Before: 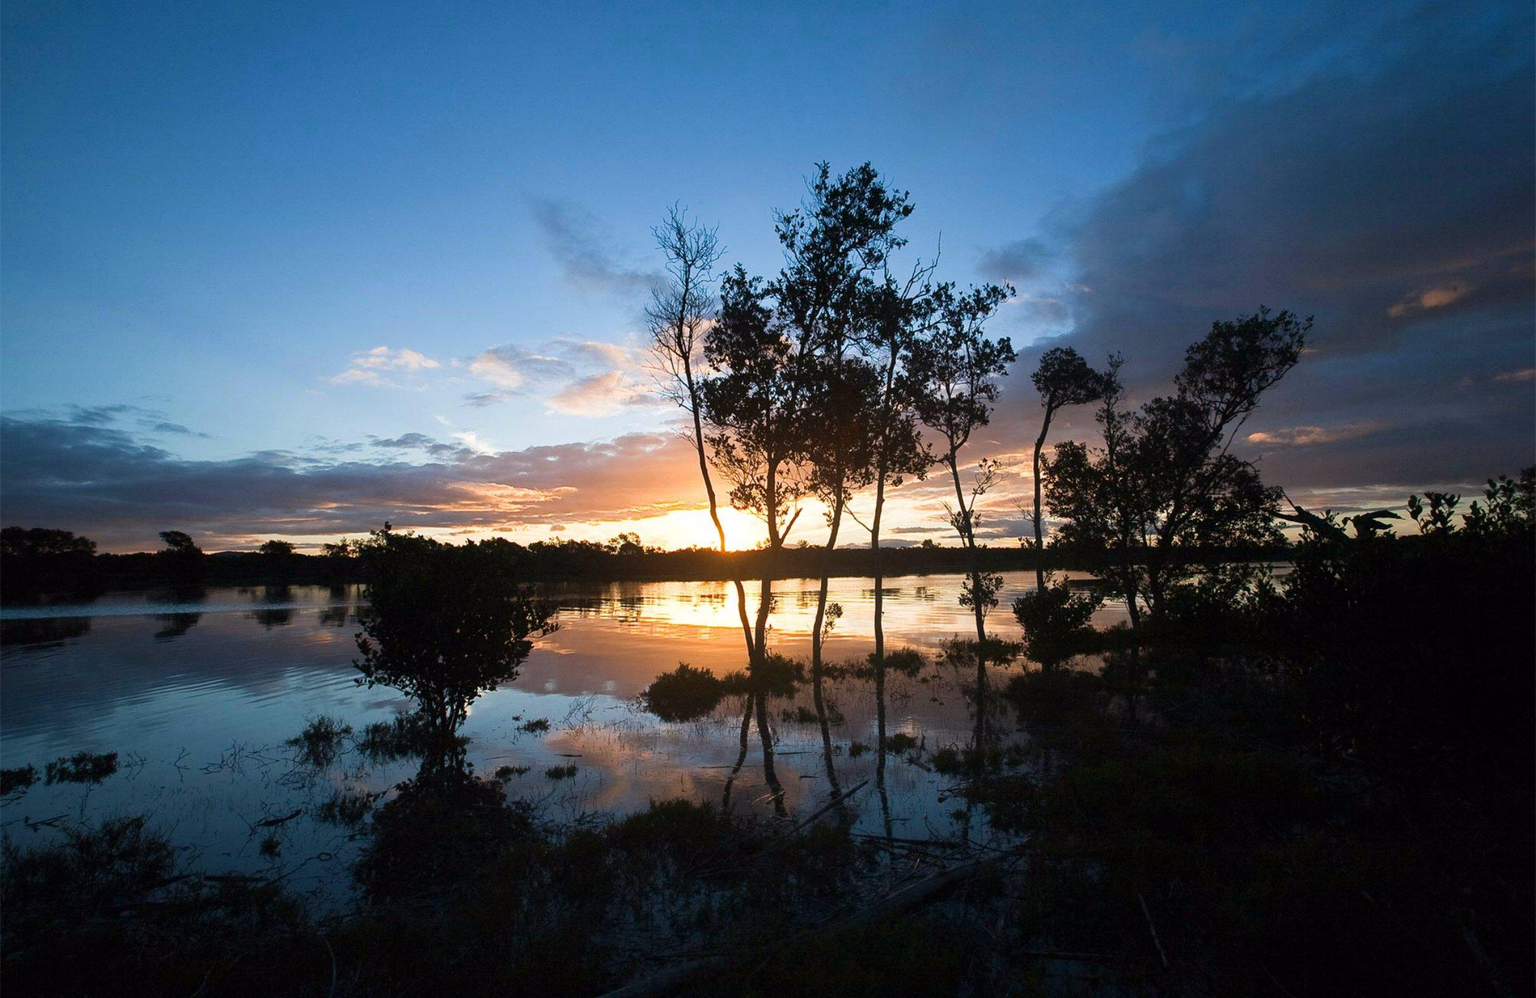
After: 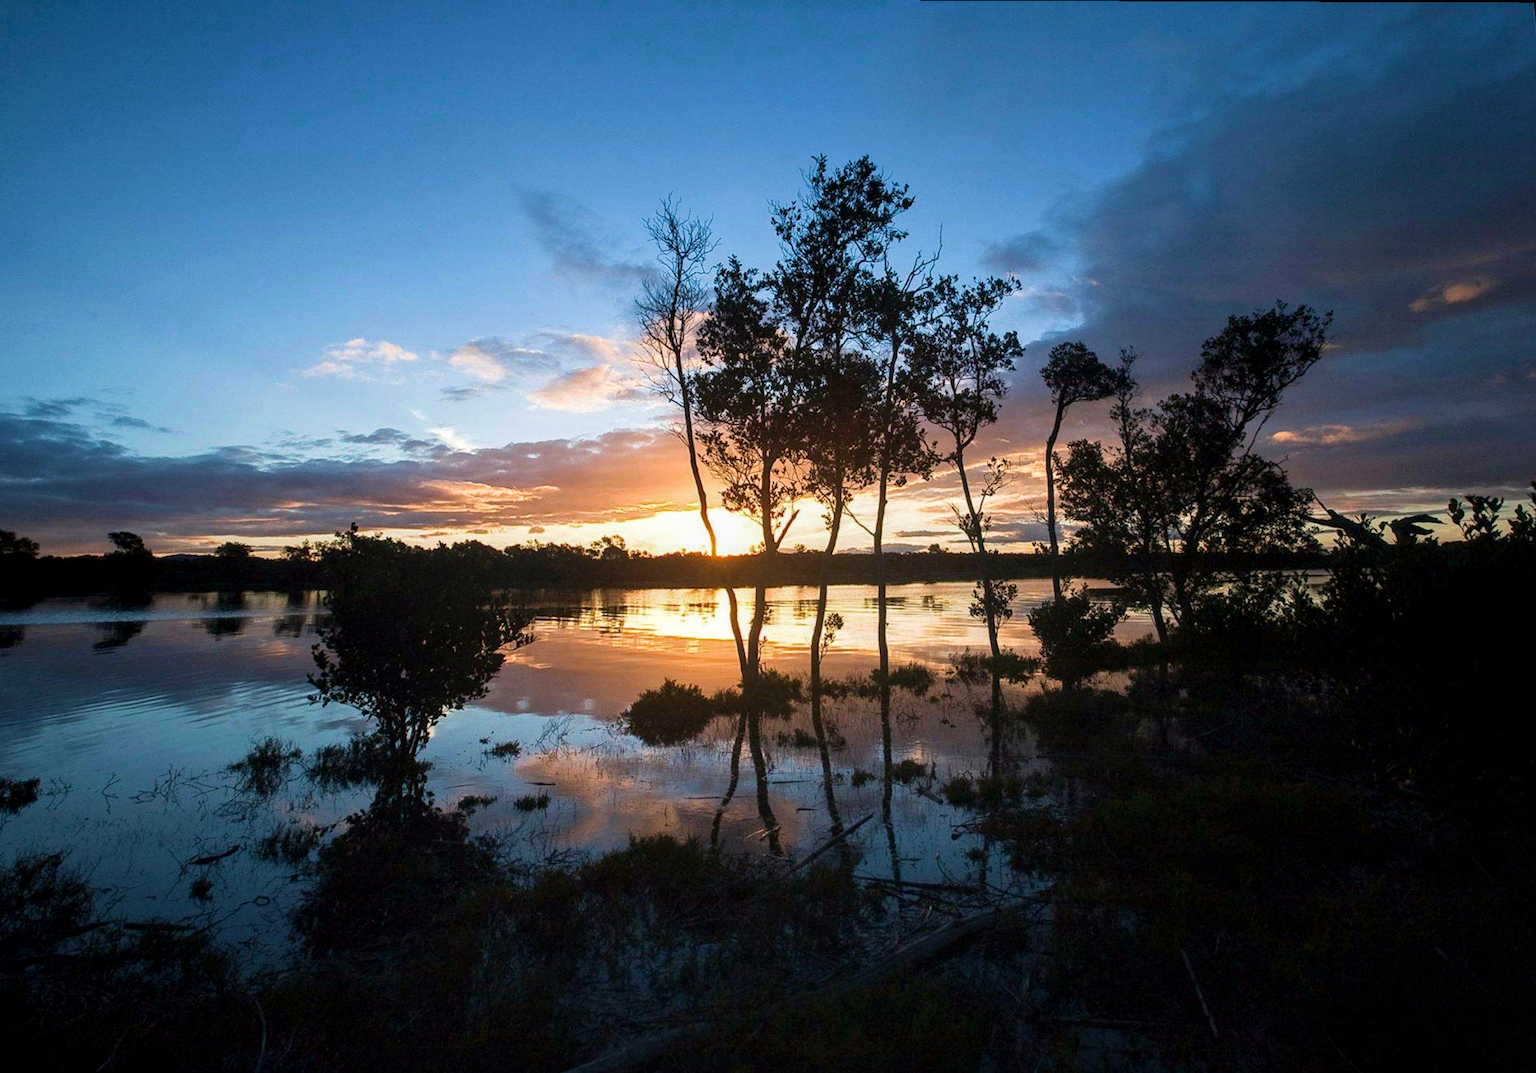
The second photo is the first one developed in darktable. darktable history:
rotate and perspective: rotation 0.215°, lens shift (vertical) -0.139, crop left 0.069, crop right 0.939, crop top 0.002, crop bottom 0.996
velvia: on, module defaults
local contrast: on, module defaults
